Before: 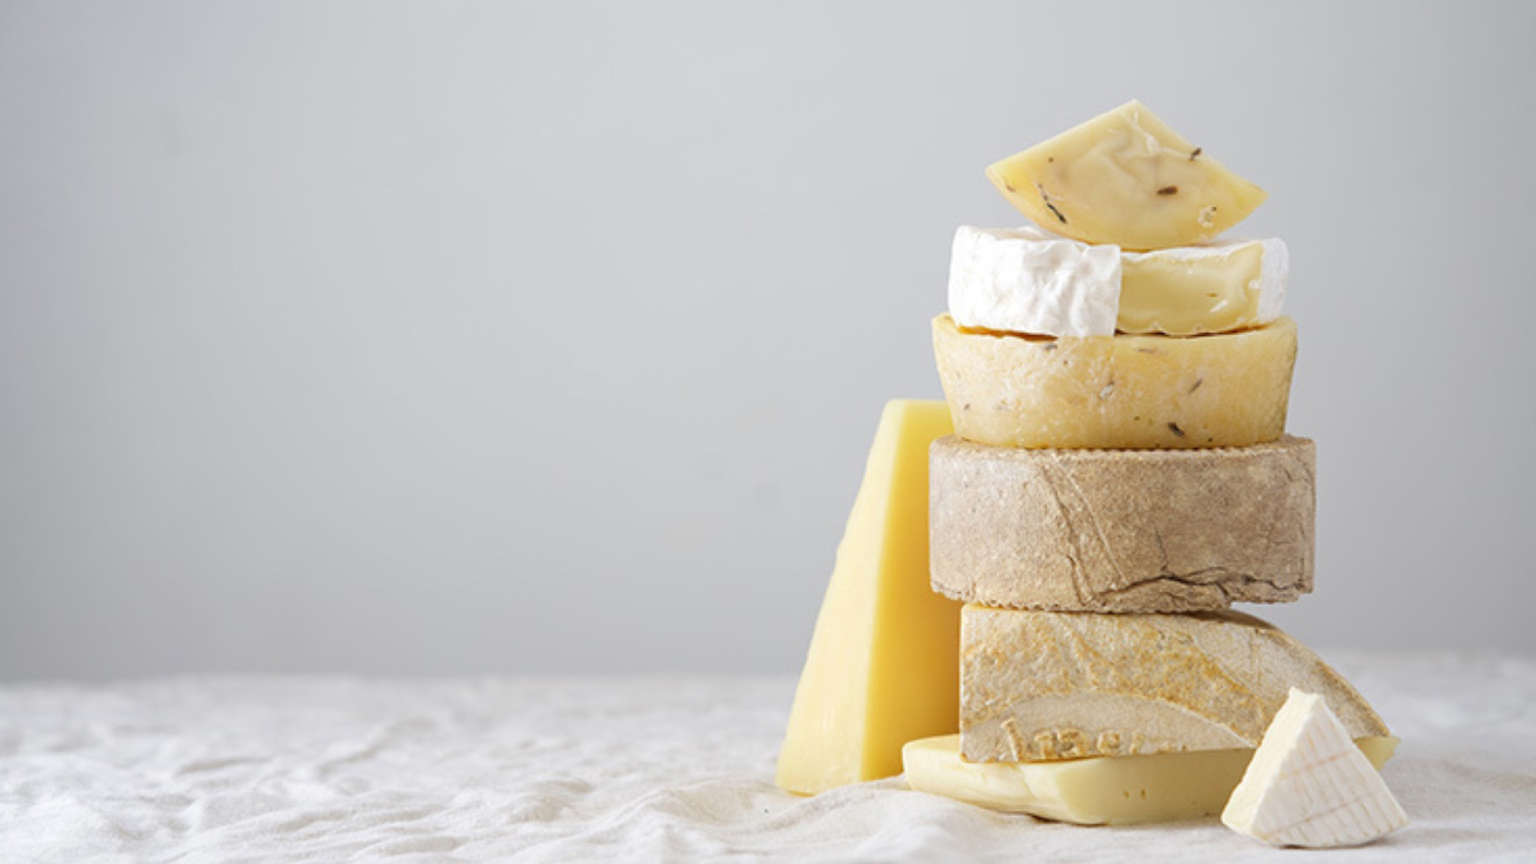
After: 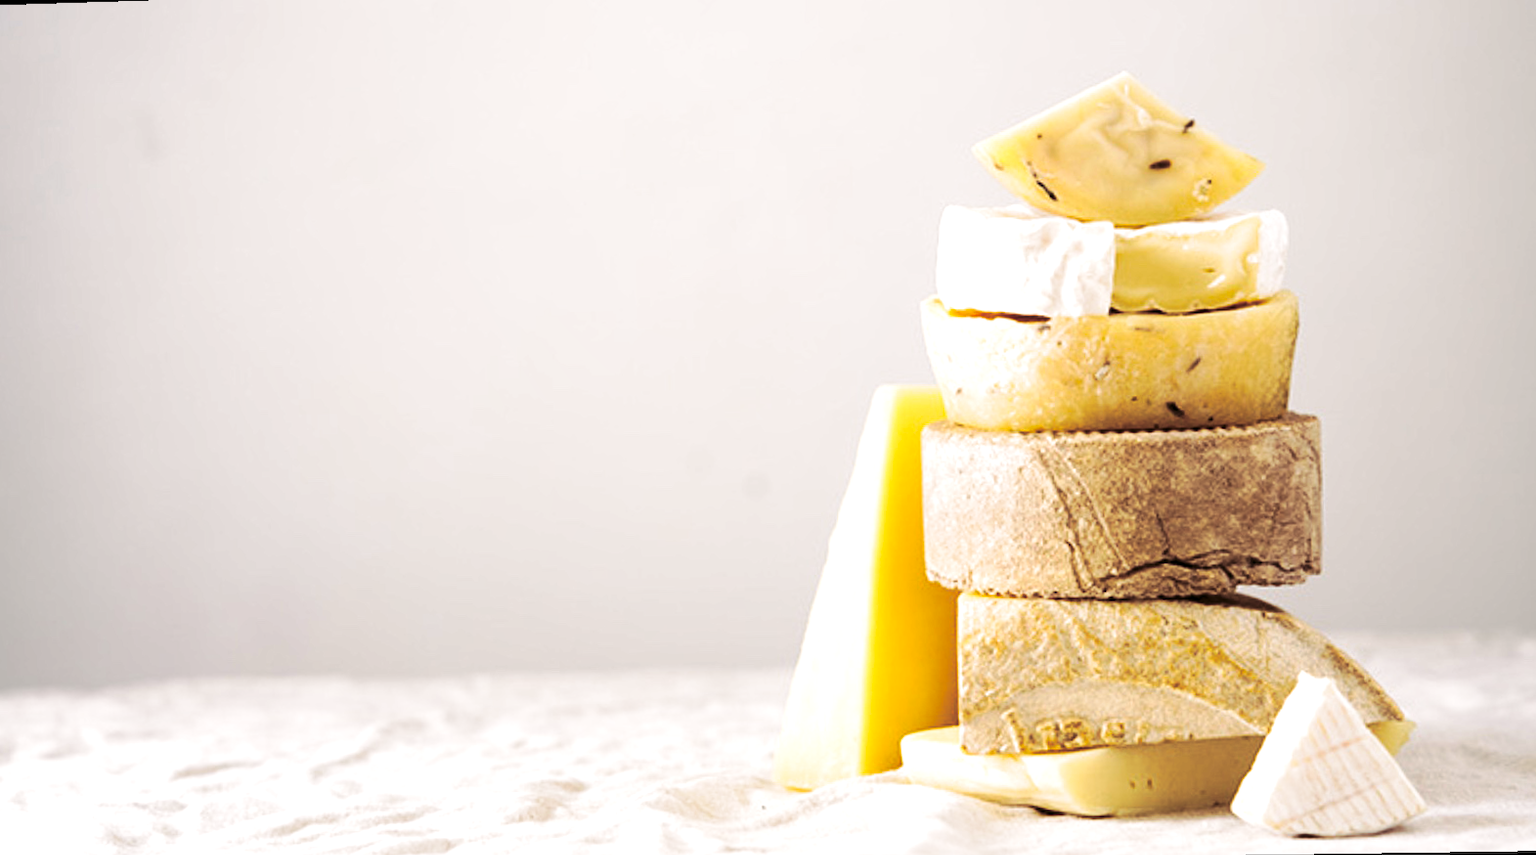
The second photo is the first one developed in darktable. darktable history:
tone curve: curves: ch0 [(0, 0) (0.003, 0) (0.011, 0) (0.025, 0) (0.044, 0.006) (0.069, 0.024) (0.1, 0.038) (0.136, 0.052) (0.177, 0.08) (0.224, 0.112) (0.277, 0.145) (0.335, 0.206) (0.399, 0.284) (0.468, 0.372) (0.543, 0.477) (0.623, 0.593) (0.709, 0.717) (0.801, 0.815) (0.898, 0.92) (1, 1)], preserve colors none
white balance: red 1, blue 1
color correction: highlights a* 4.02, highlights b* 4.98, shadows a* -7.55, shadows b* 4.98
rotate and perspective: rotation -1.32°, lens shift (horizontal) -0.031, crop left 0.015, crop right 0.985, crop top 0.047, crop bottom 0.982
tone equalizer: -8 EV -0.417 EV, -7 EV -0.389 EV, -6 EV -0.333 EV, -5 EV -0.222 EV, -3 EV 0.222 EV, -2 EV 0.333 EV, -1 EV 0.389 EV, +0 EV 0.417 EV, edges refinement/feathering 500, mask exposure compensation -1.57 EV, preserve details no
local contrast: highlights 100%, shadows 100%, detail 120%, midtone range 0.2
exposure: exposure 0.081 EV, compensate highlight preservation false
split-toning: shadows › saturation 0.41, highlights › saturation 0, compress 33.55%
